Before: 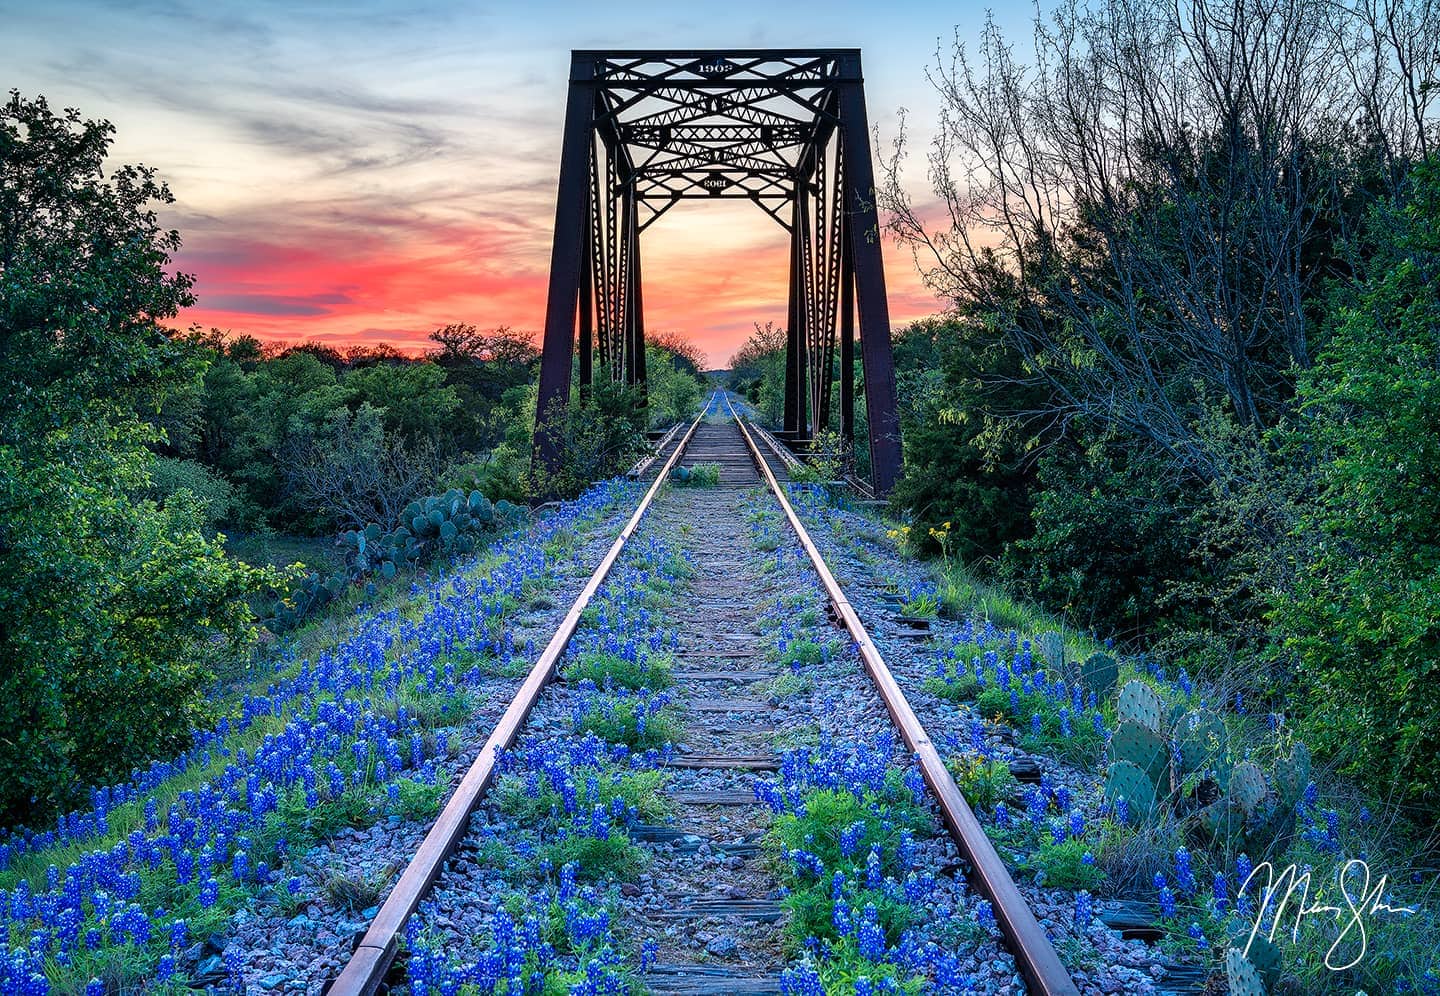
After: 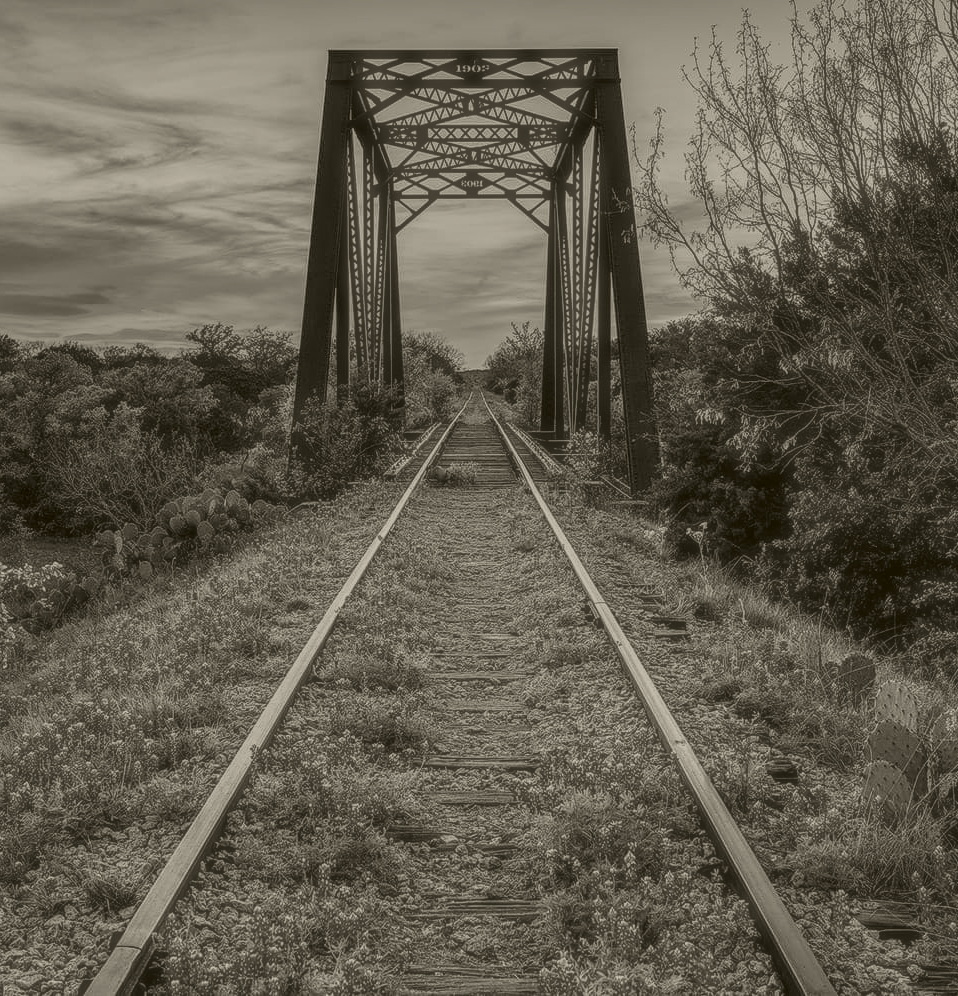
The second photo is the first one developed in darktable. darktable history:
crop: left 16.899%, right 16.556%
local contrast: detail 160%
colorize: hue 41.44°, saturation 22%, source mix 60%, lightness 10.61%
haze removal: strength -0.1, adaptive false
tone equalizer: -8 EV -0.002 EV, -7 EV 0.005 EV, -6 EV -0.009 EV, -5 EV 0.011 EV, -4 EV -0.012 EV, -3 EV 0.007 EV, -2 EV -0.062 EV, -1 EV -0.293 EV, +0 EV -0.582 EV, smoothing diameter 2%, edges refinement/feathering 20, mask exposure compensation -1.57 EV, filter diffusion 5
